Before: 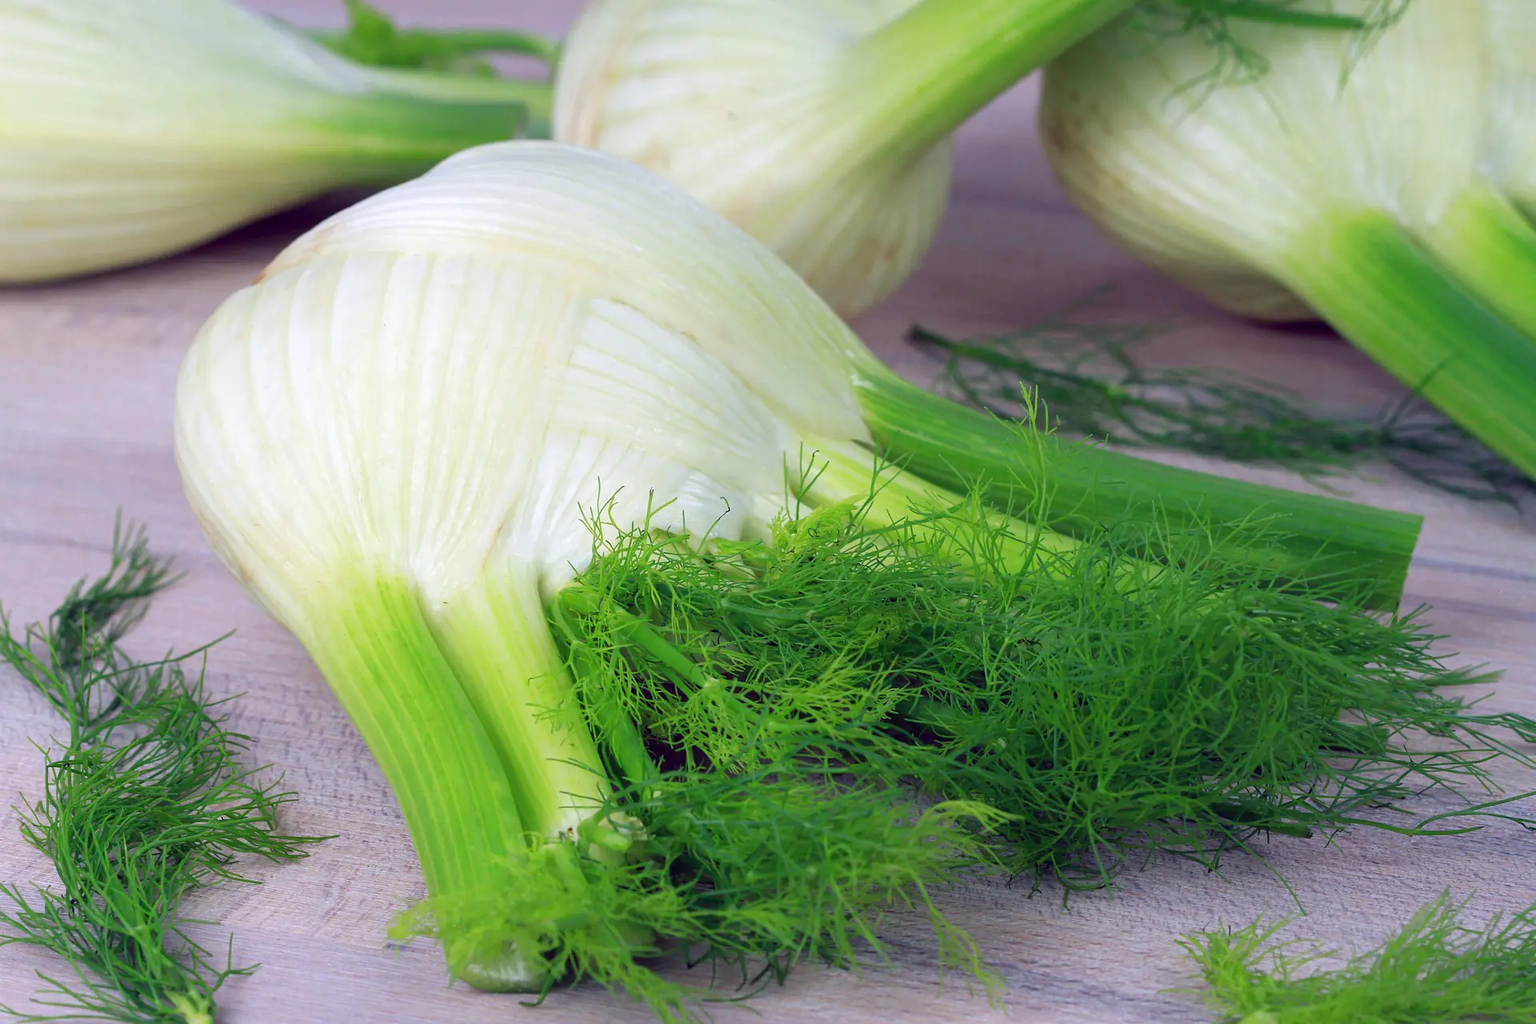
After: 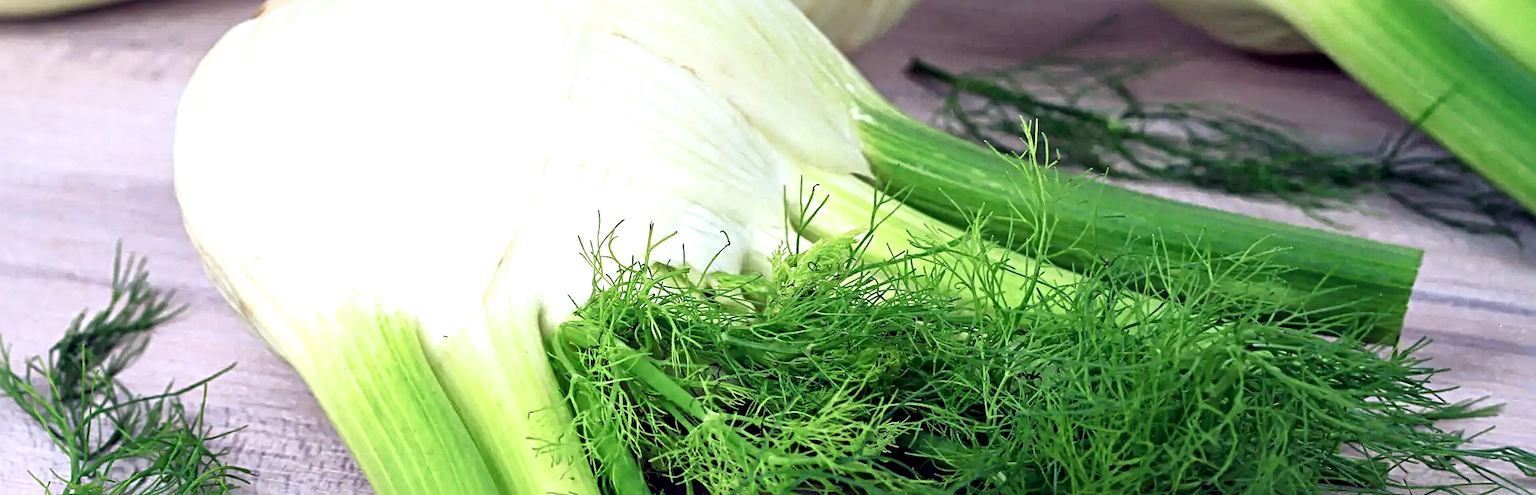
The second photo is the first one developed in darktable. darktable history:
sharpen: radius 4.883
exposure: exposure 0.29 EV, compensate highlight preservation false
white balance: red 1, blue 1
crop and rotate: top 26.056%, bottom 25.543%
color zones: curves: ch0 [(0, 0.5) (0.143, 0.52) (0.286, 0.5) (0.429, 0.5) (0.571, 0.5) (0.714, 0.5) (0.857, 0.5) (1, 0.5)]; ch1 [(0, 0.489) (0.155, 0.45) (0.286, 0.466) (0.429, 0.5) (0.571, 0.5) (0.714, 0.5) (0.857, 0.5) (1, 0.489)]
local contrast: mode bilateral grid, contrast 20, coarseness 50, detail 148%, midtone range 0.2
filmic rgb: black relative exposure -9.08 EV, white relative exposure 2.3 EV, hardness 7.49
